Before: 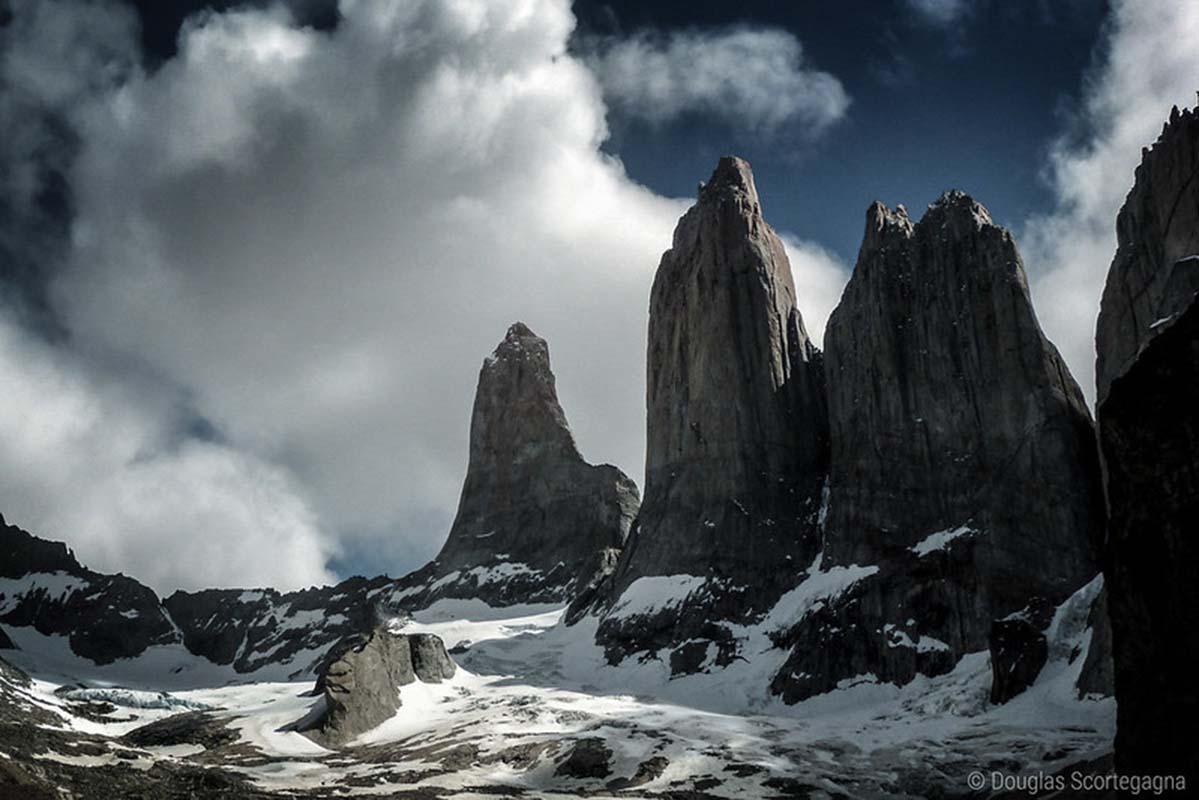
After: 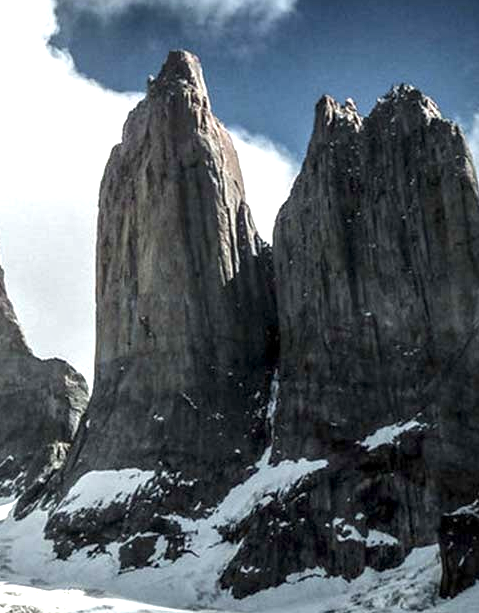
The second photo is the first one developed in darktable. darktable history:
crop: left 46.029%, top 13.364%, right 13.96%, bottom 9.897%
exposure: exposure 1.163 EV, compensate exposure bias true, compensate highlight preservation false
local contrast: on, module defaults
